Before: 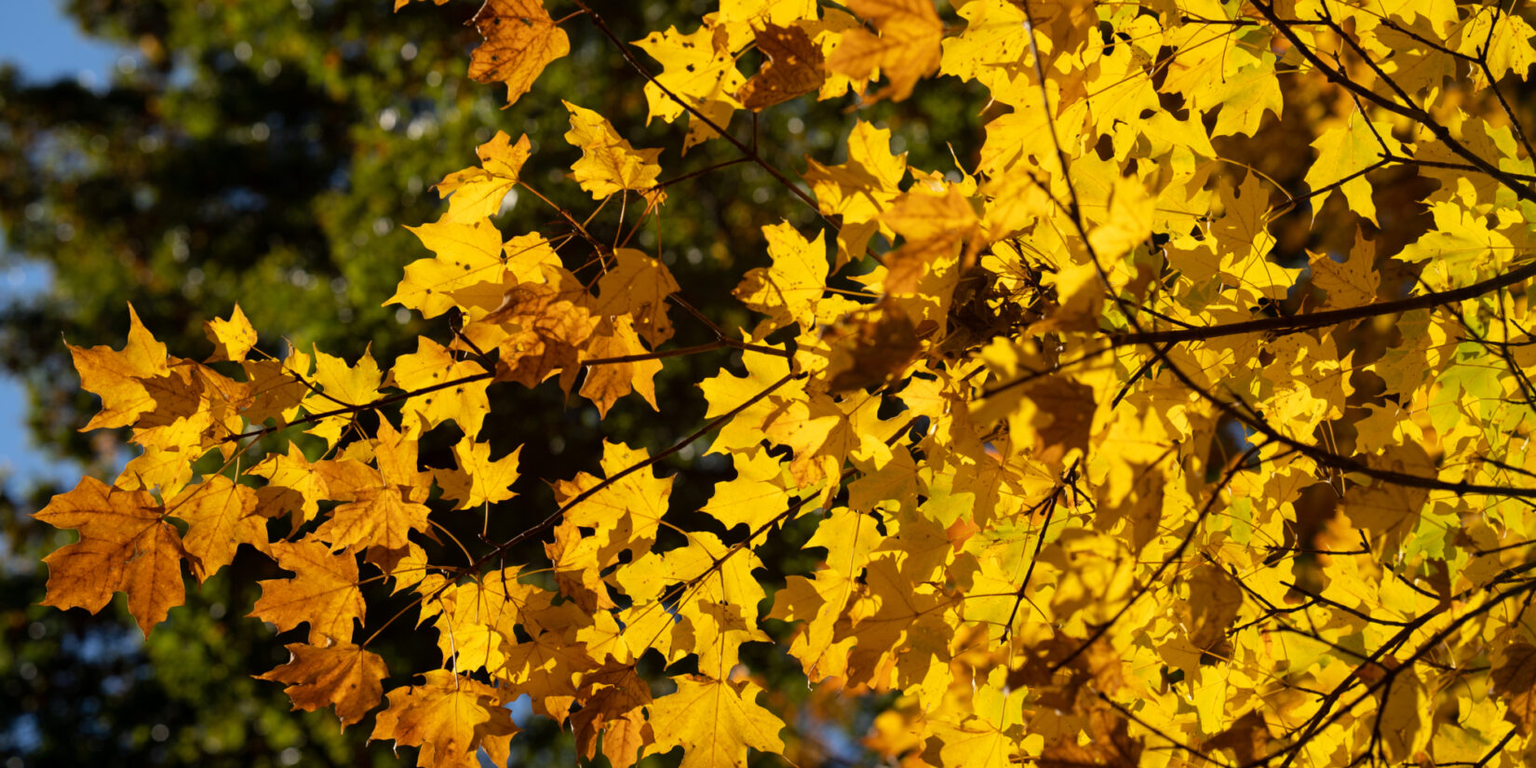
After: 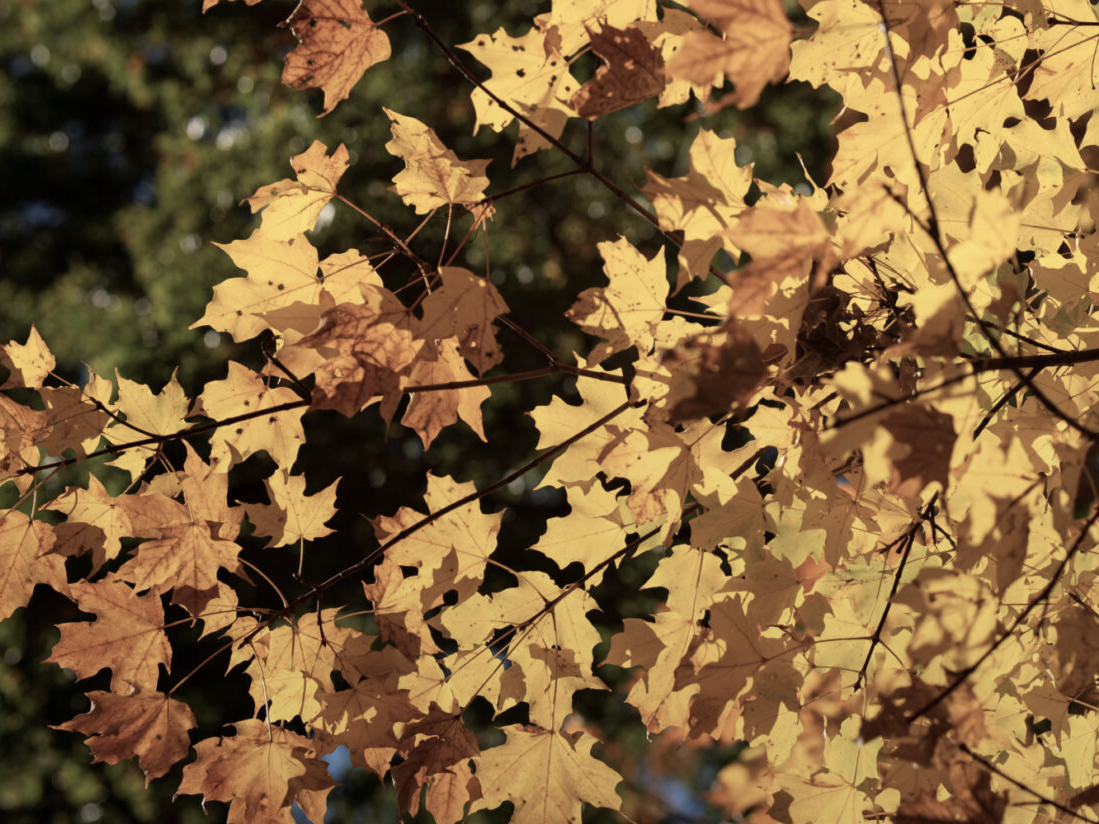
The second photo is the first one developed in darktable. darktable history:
graduated density: rotation -180°, offset 27.42
crop and rotate: left 13.409%, right 19.924%
color balance: input saturation 100.43%, contrast fulcrum 14.22%, output saturation 70.41%
